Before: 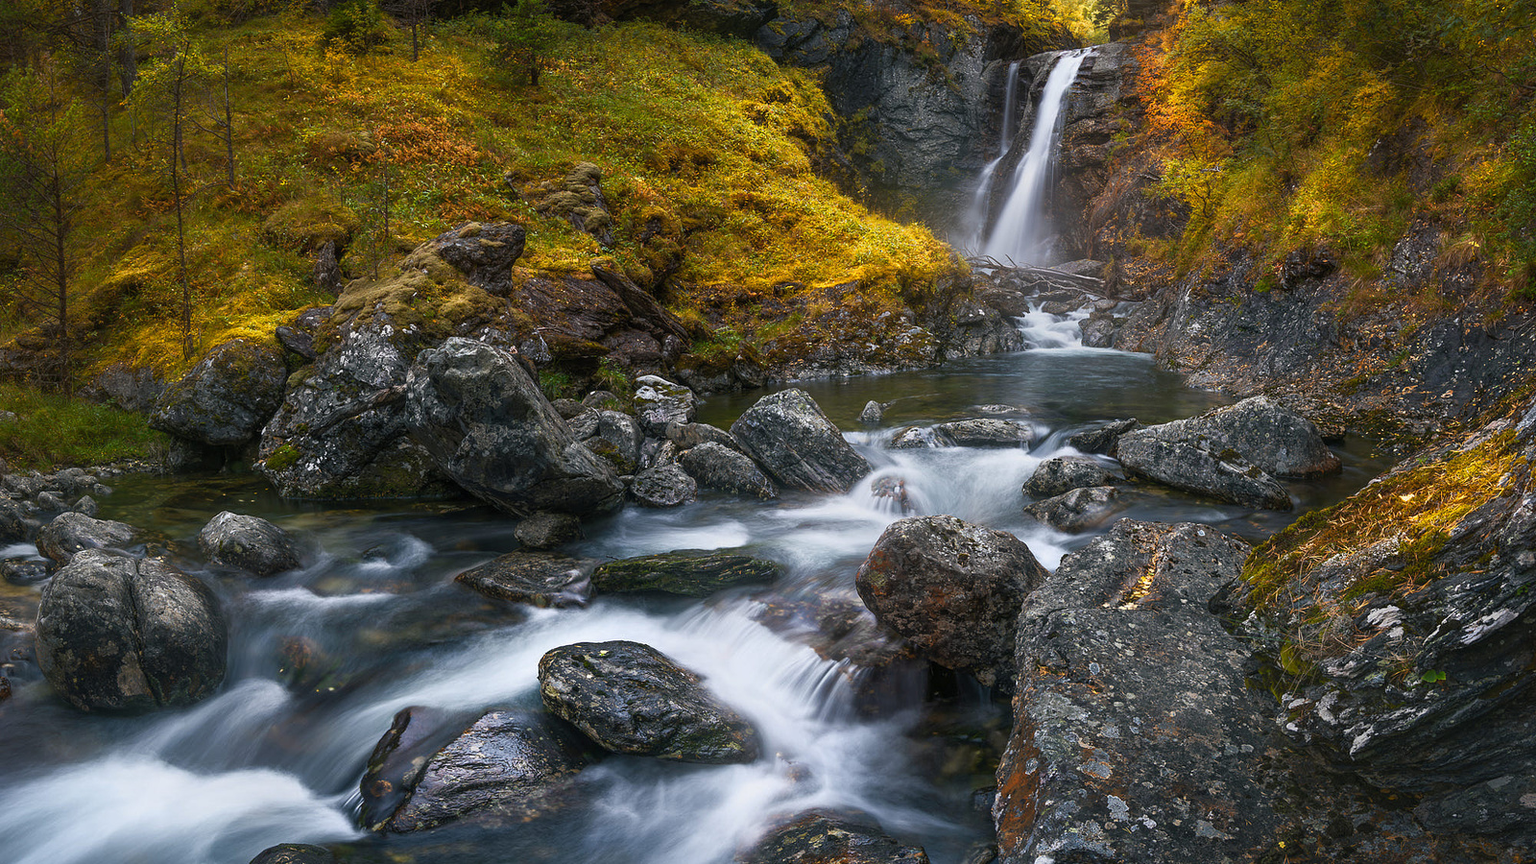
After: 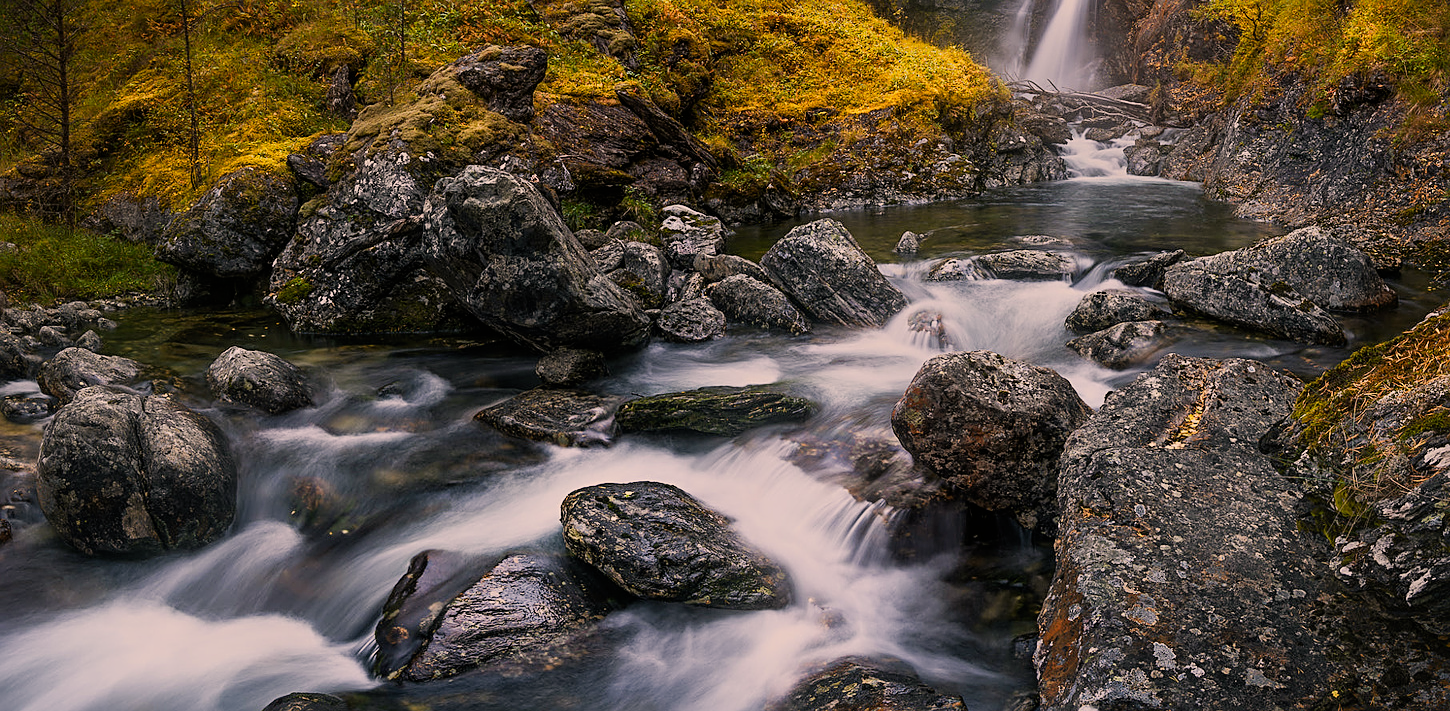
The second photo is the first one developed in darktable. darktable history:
contrast brightness saturation: contrast 0.103, brightness 0.024, saturation 0.024
filmic rgb: black relative exposure -7.65 EV, white relative exposure 4.56 EV, hardness 3.61
crop: top 20.752%, right 9.343%, bottom 0.246%
sharpen: on, module defaults
color correction: highlights a* 11.32, highlights b* 12.35
